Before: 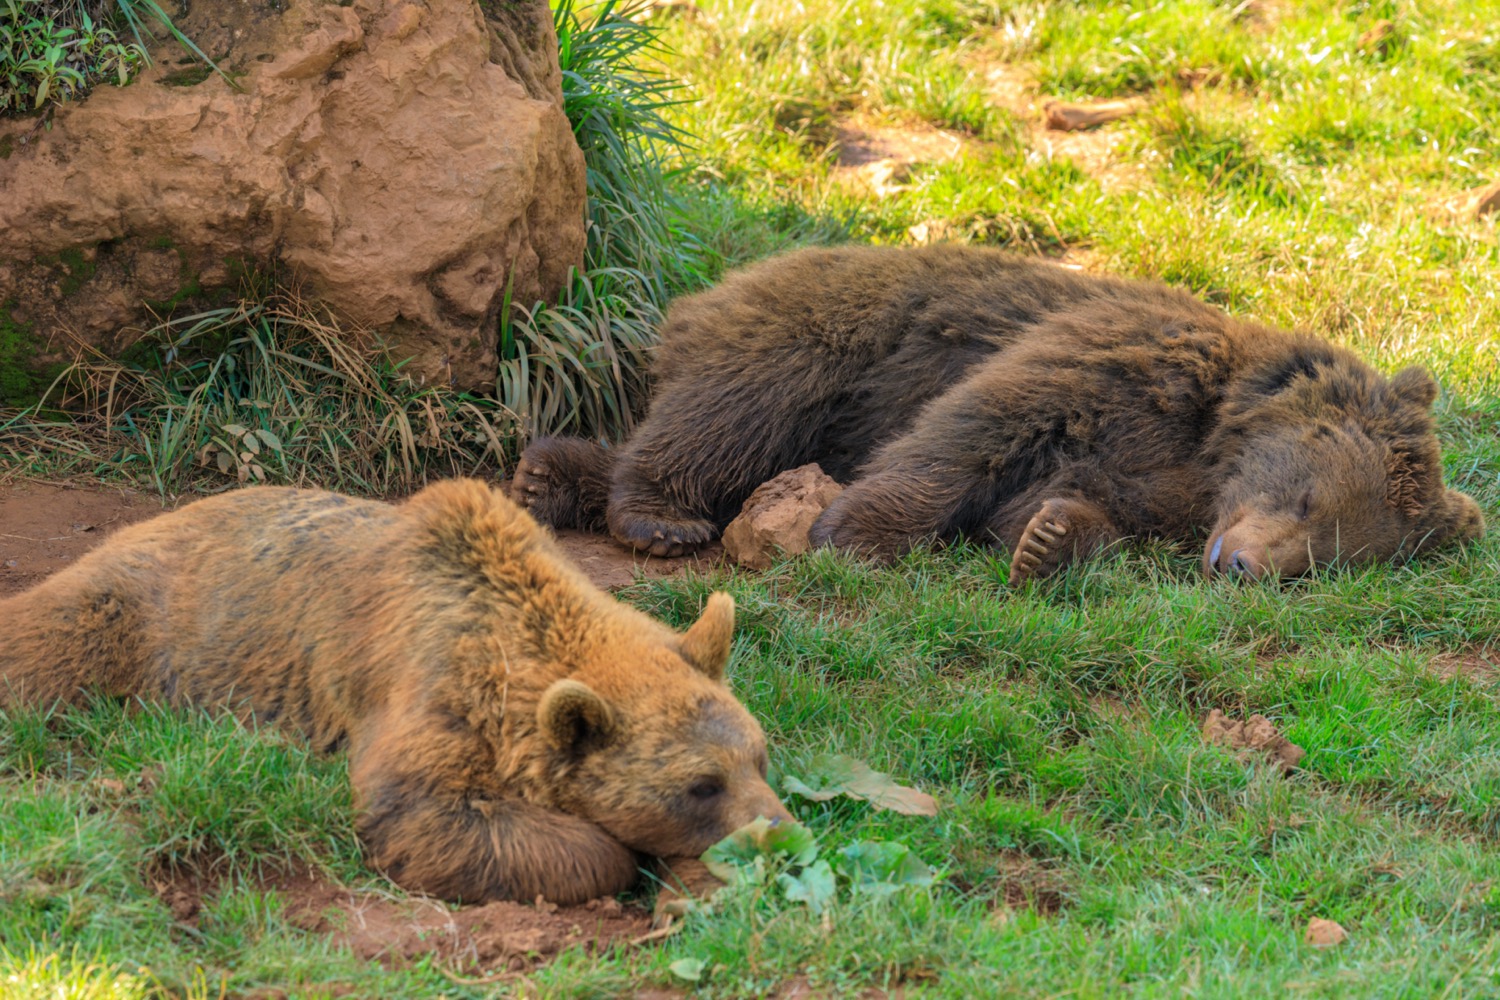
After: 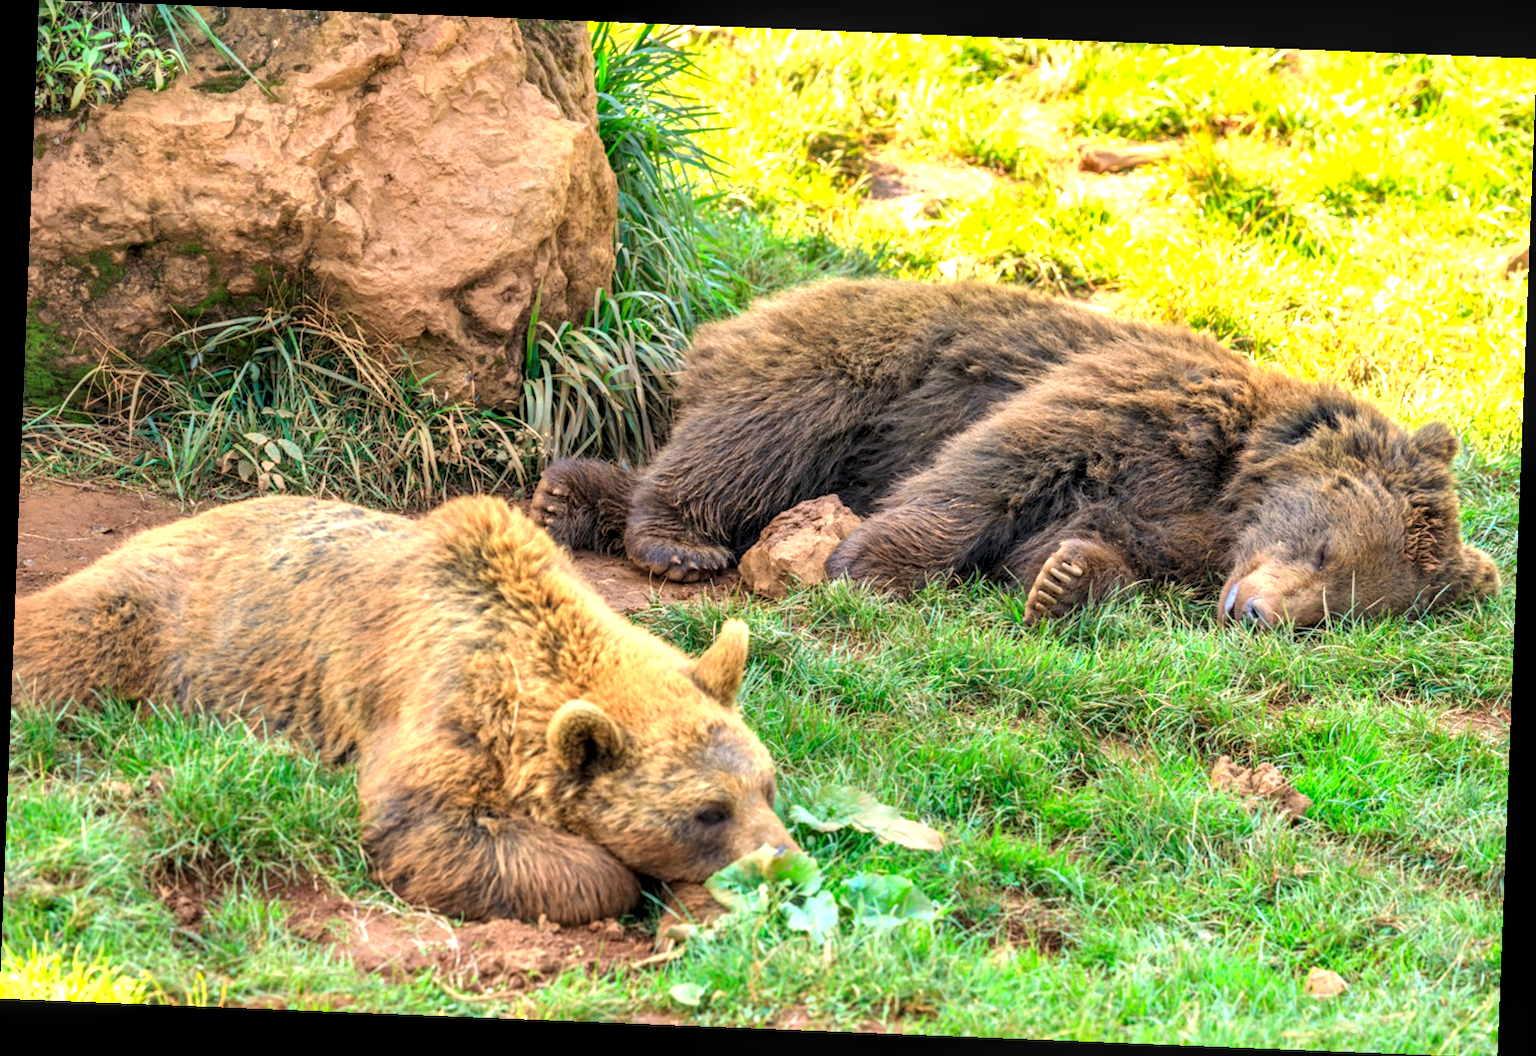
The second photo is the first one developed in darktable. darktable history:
rotate and perspective: rotation 2.27°, automatic cropping off
local contrast: detail 130%
exposure: black level correction 0.001, exposure 1.3 EV, compensate highlight preservation false
